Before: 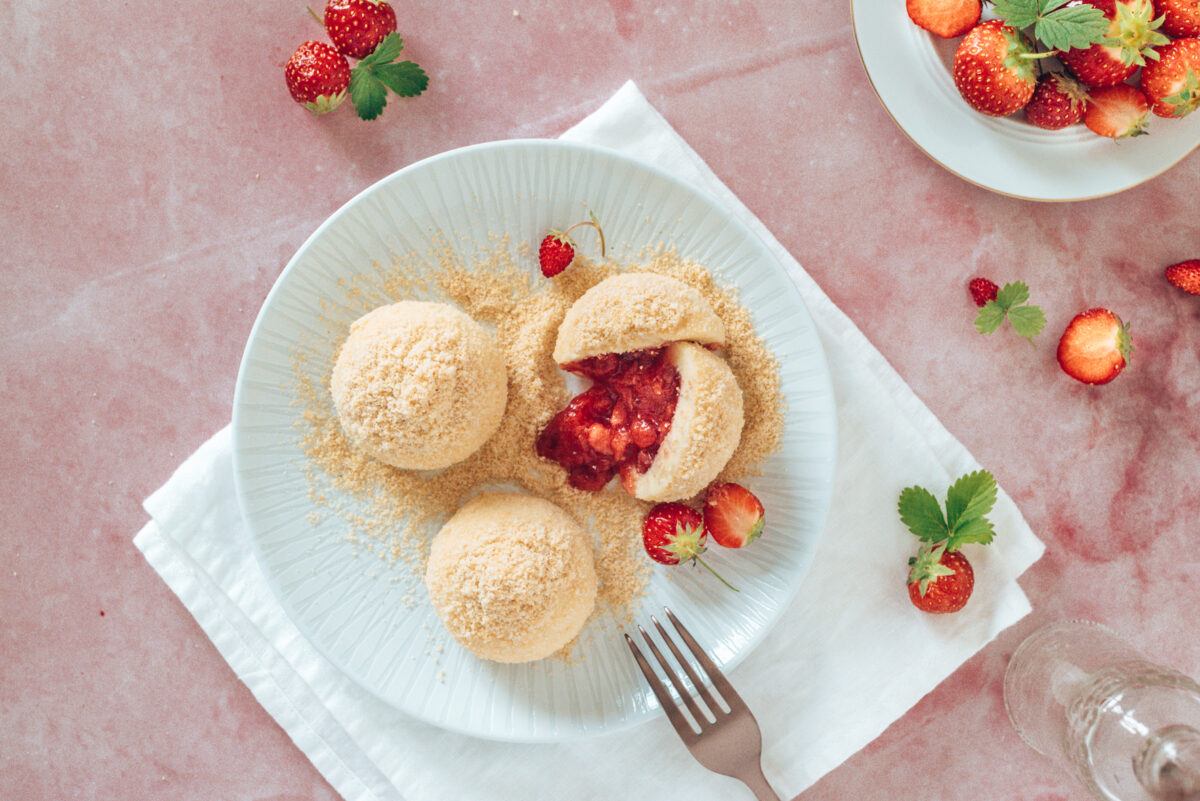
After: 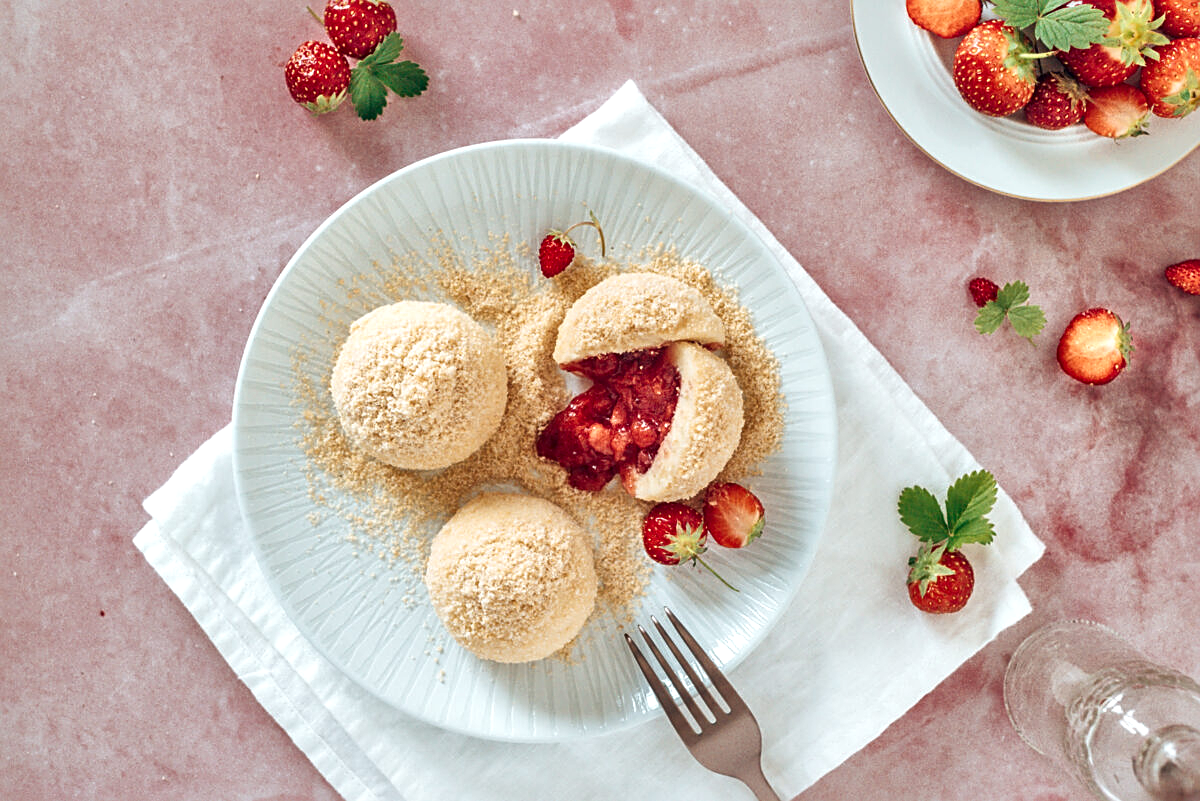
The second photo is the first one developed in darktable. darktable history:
local contrast: mode bilateral grid, contrast 50, coarseness 50, detail 150%, midtone range 0.2
sharpen: on, module defaults
